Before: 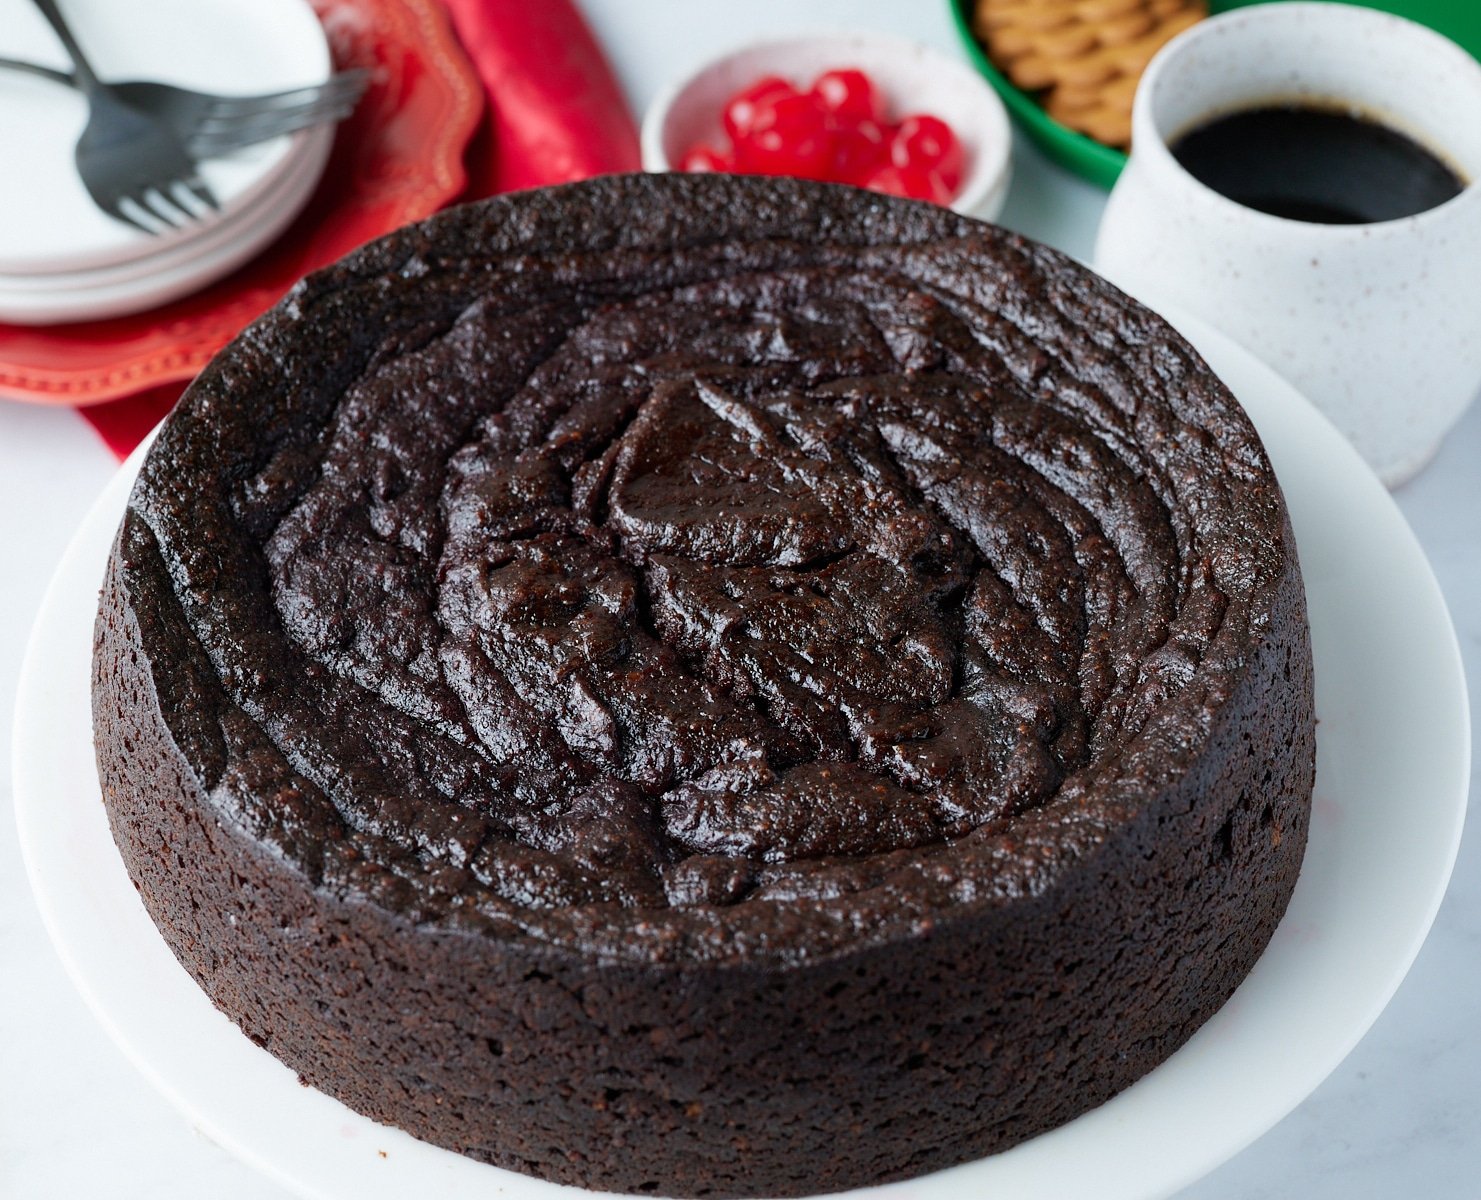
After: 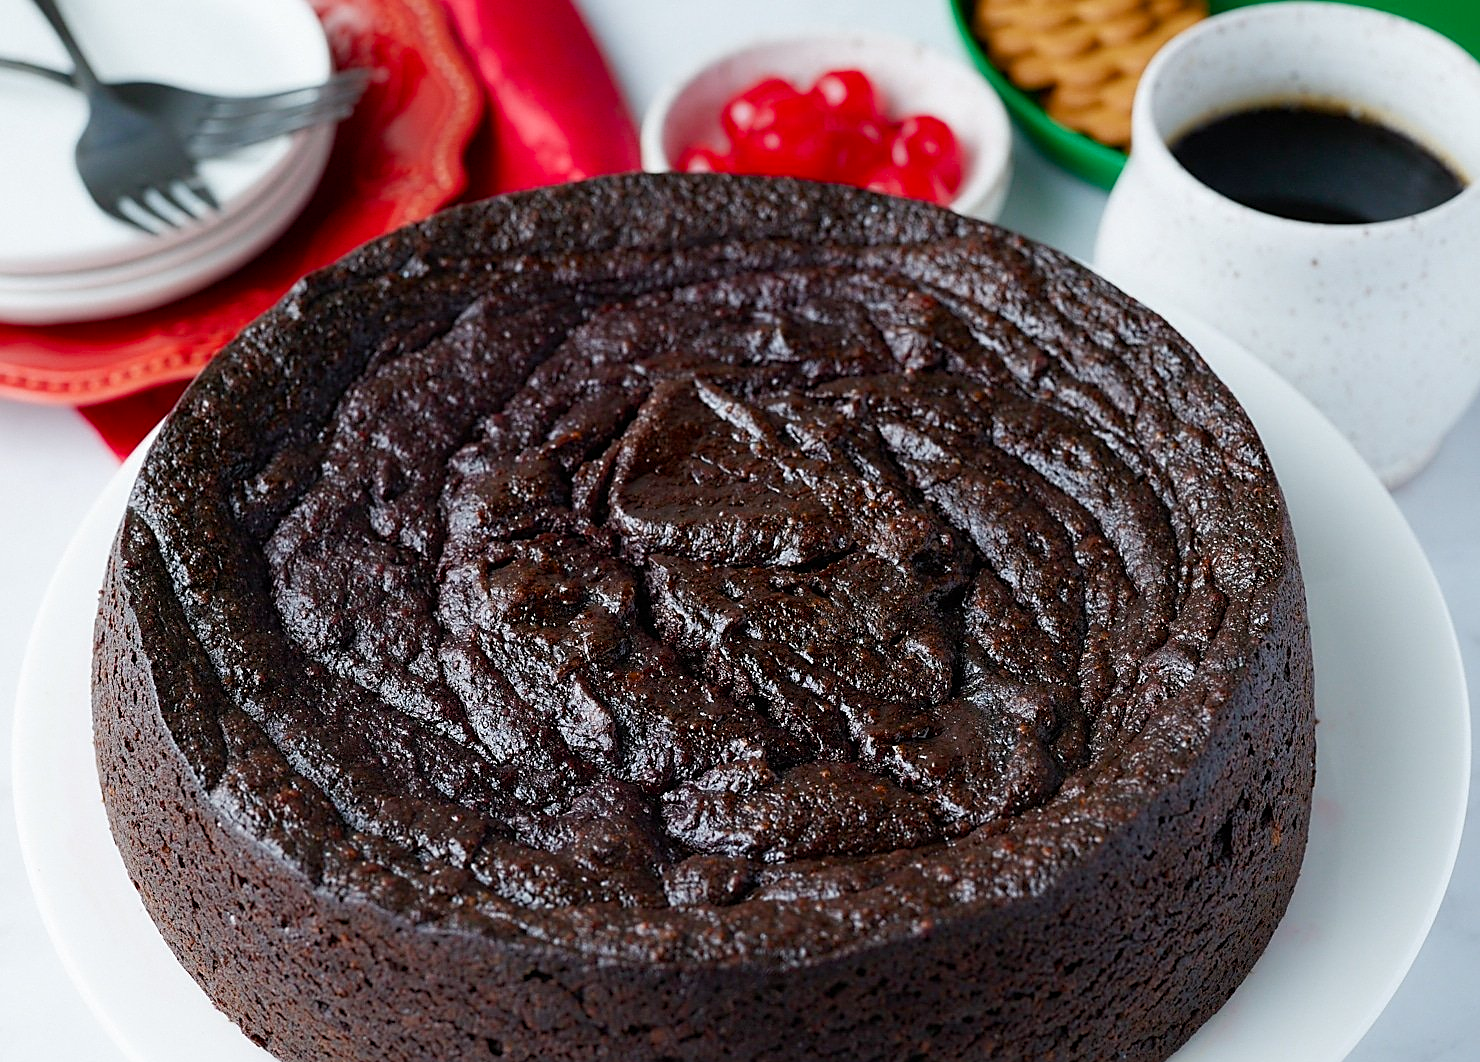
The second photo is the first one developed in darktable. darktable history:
crop and rotate: top 0%, bottom 11.49%
sharpen: on, module defaults
color balance rgb: perceptual saturation grading › global saturation 20%, perceptual saturation grading › highlights -25%, perceptual saturation grading › shadows 25%
